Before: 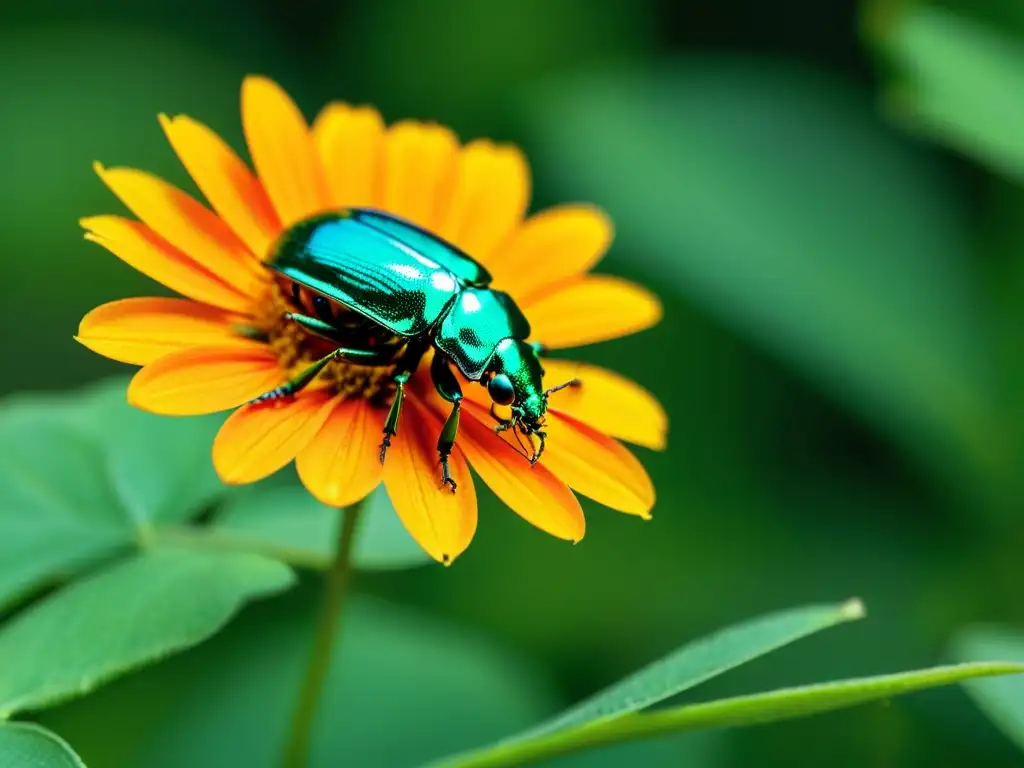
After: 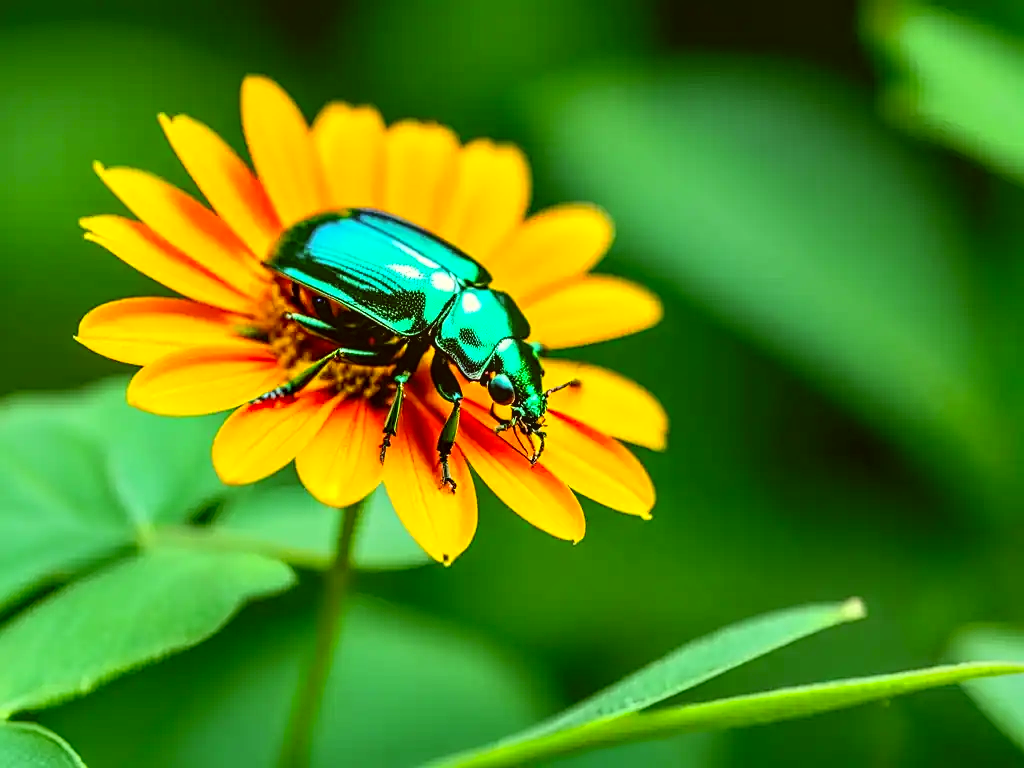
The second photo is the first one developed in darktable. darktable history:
color correction: highlights a* -1.78, highlights b* 10.24, shadows a* 0.801, shadows b* 19.33
sharpen: on, module defaults
contrast brightness saturation: contrast 0.195, brightness 0.159, saturation 0.222
local contrast: on, module defaults
